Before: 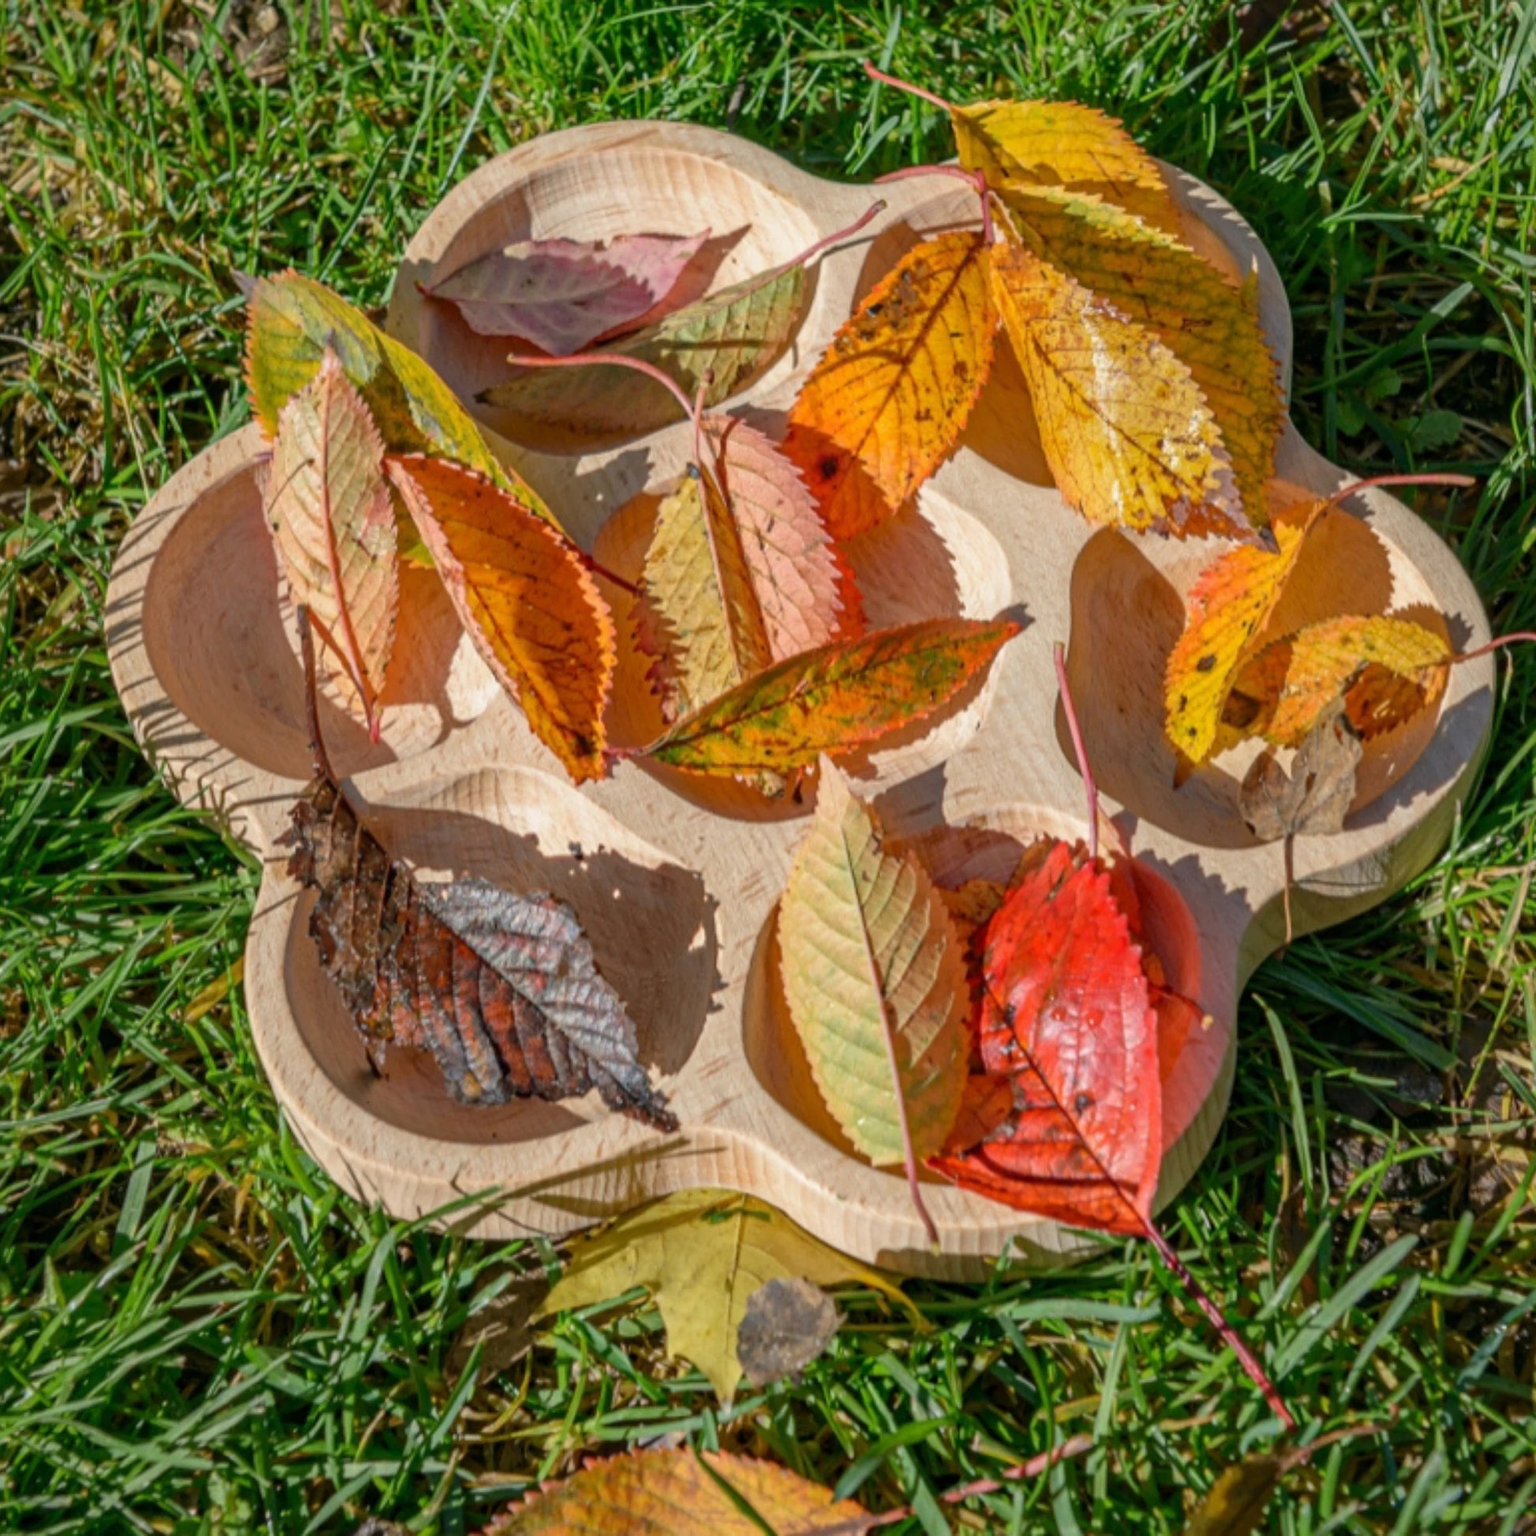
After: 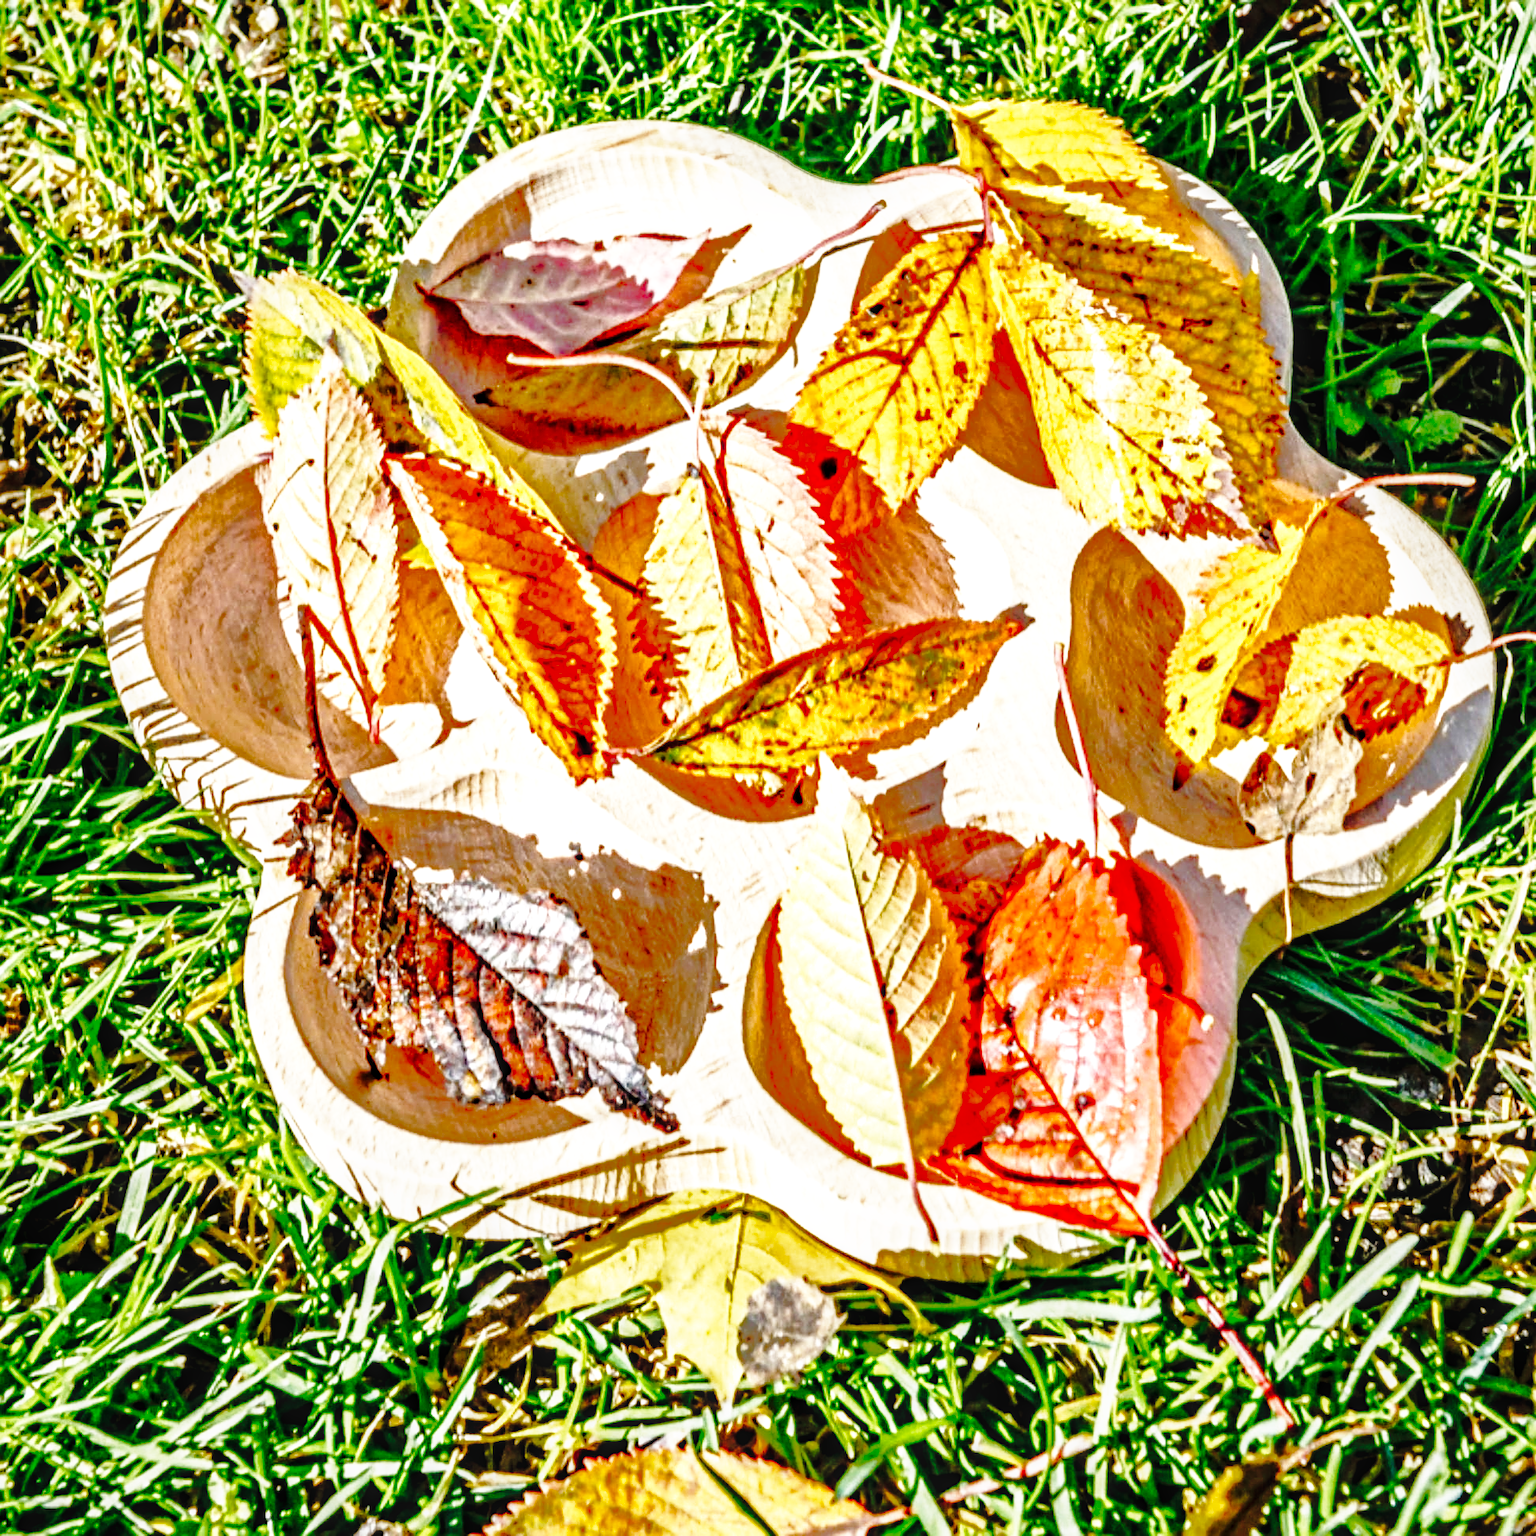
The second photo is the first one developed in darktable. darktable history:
exposure: exposure 0.657 EV, compensate highlight preservation false
tone curve: curves: ch0 [(0, 0) (0.003, 0.002) (0.011, 0.009) (0.025, 0.018) (0.044, 0.03) (0.069, 0.043) (0.1, 0.057) (0.136, 0.079) (0.177, 0.125) (0.224, 0.178) (0.277, 0.255) (0.335, 0.341) (0.399, 0.443) (0.468, 0.553) (0.543, 0.644) (0.623, 0.718) (0.709, 0.779) (0.801, 0.849) (0.898, 0.929) (1, 1)], preserve colors none
local contrast: on, module defaults
base curve: curves: ch0 [(0, 0) (0.007, 0.004) (0.027, 0.03) (0.046, 0.07) (0.207, 0.54) (0.442, 0.872) (0.673, 0.972) (1, 1)], preserve colors none
shadows and highlights: shadows 40, highlights -60
contrast equalizer: y [[0.511, 0.558, 0.631, 0.632, 0.559, 0.512], [0.5 ×6], [0.507, 0.559, 0.627, 0.644, 0.647, 0.647], [0 ×6], [0 ×6]]
sharpen: on, module defaults
